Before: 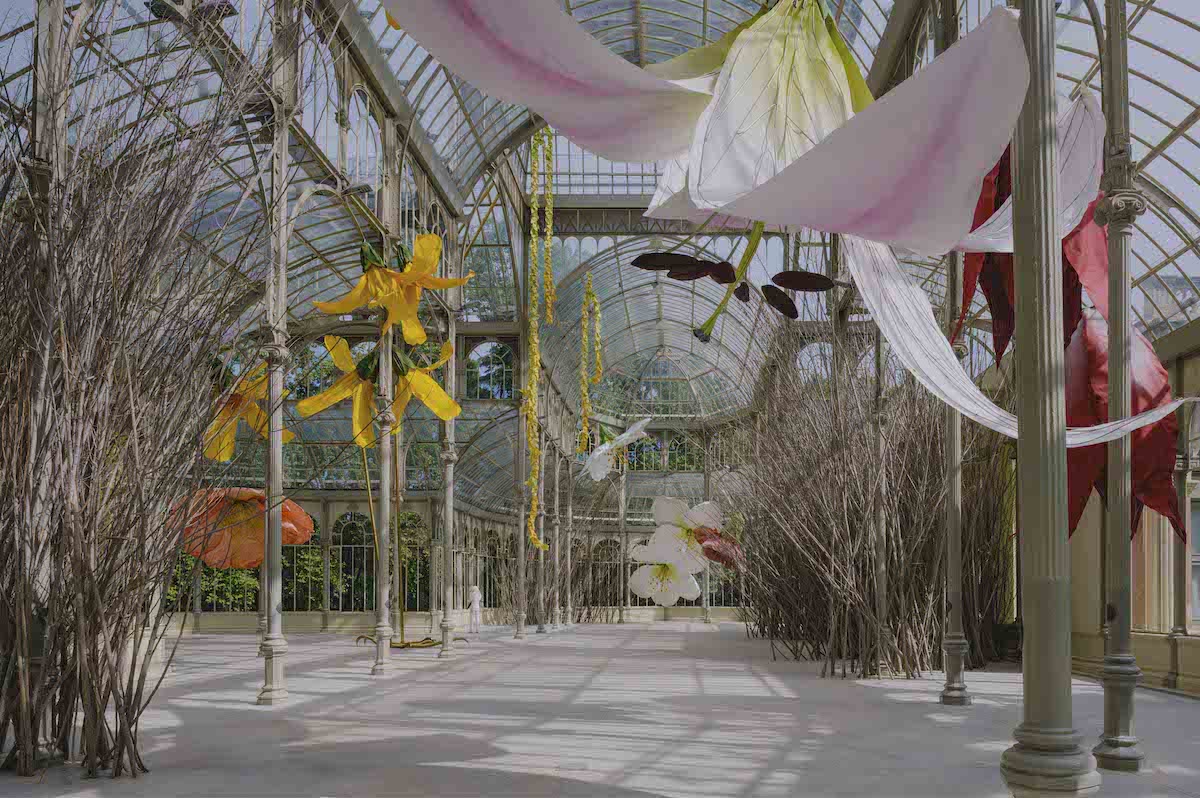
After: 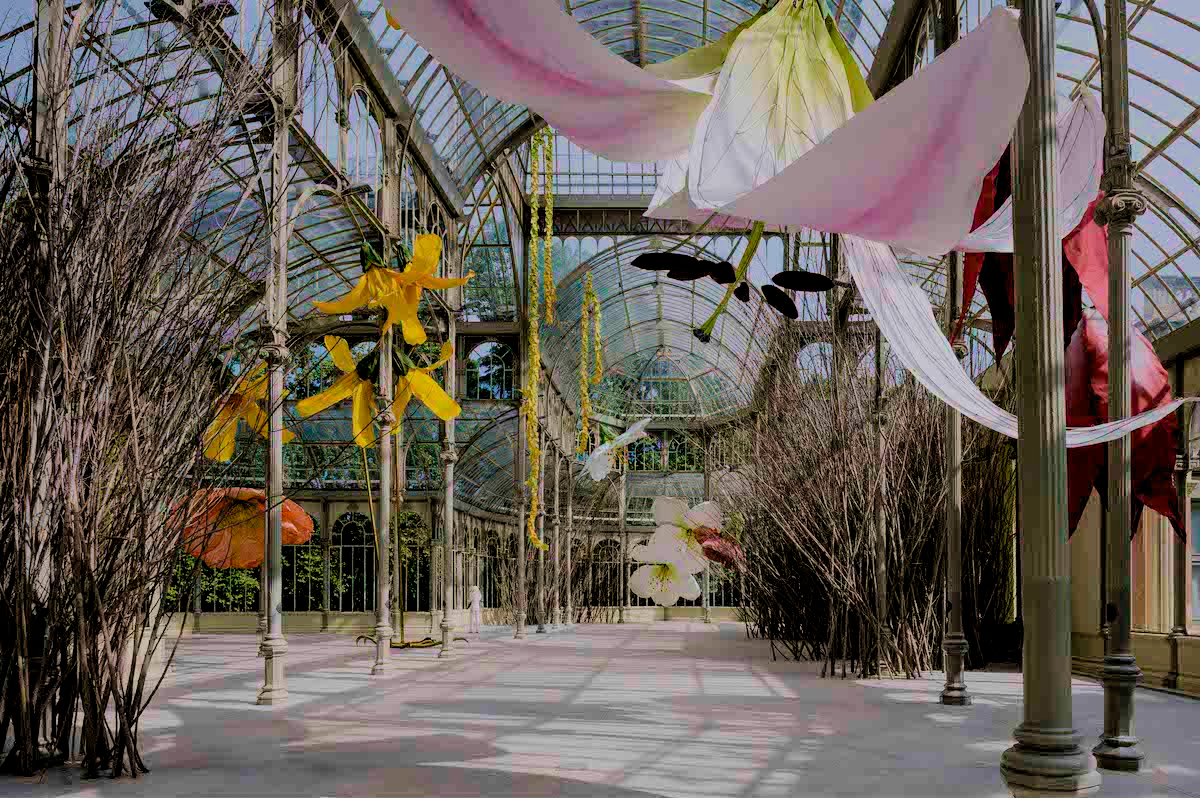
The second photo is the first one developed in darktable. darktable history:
filmic rgb: black relative exposure -5.04 EV, white relative exposure 3.97 EV, hardness 2.89, contrast 1.297
velvia: strength 36.52%
exposure: black level correction 0.013, compensate highlight preservation false
